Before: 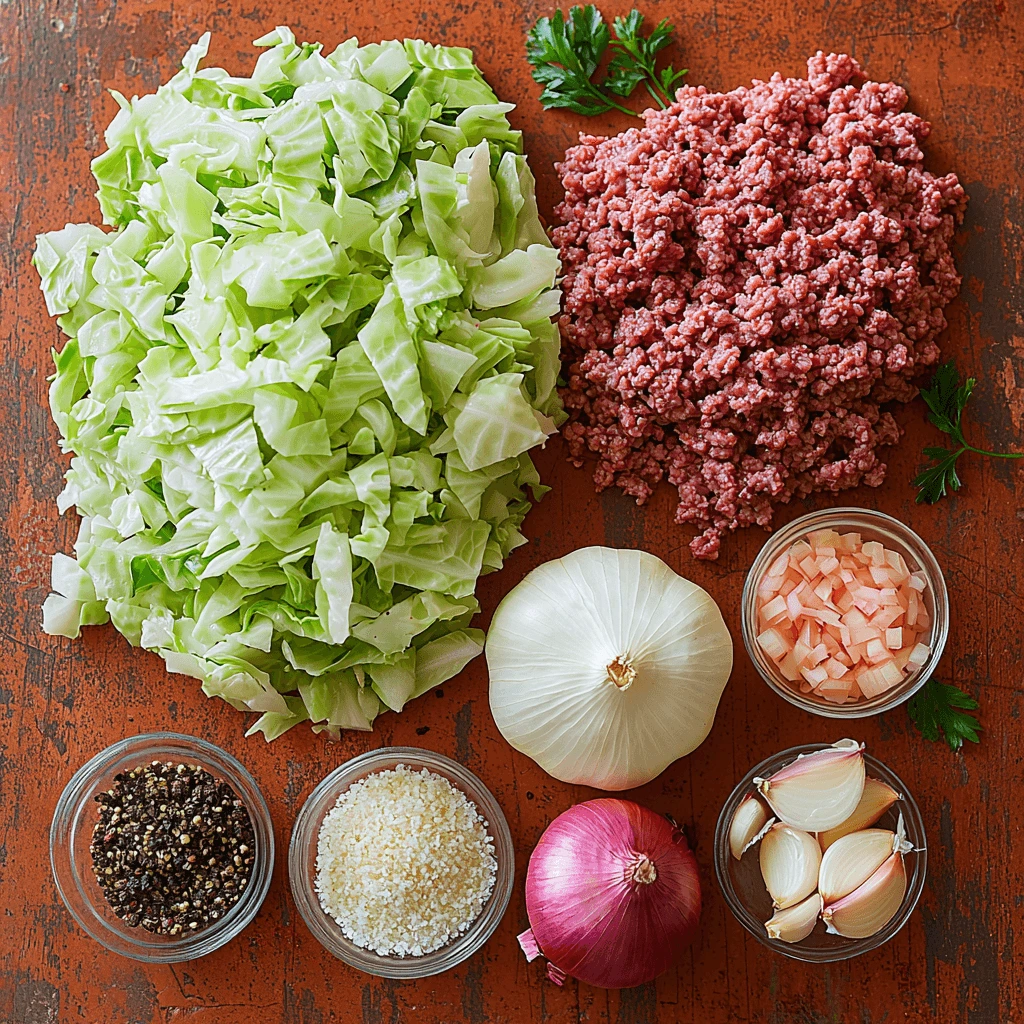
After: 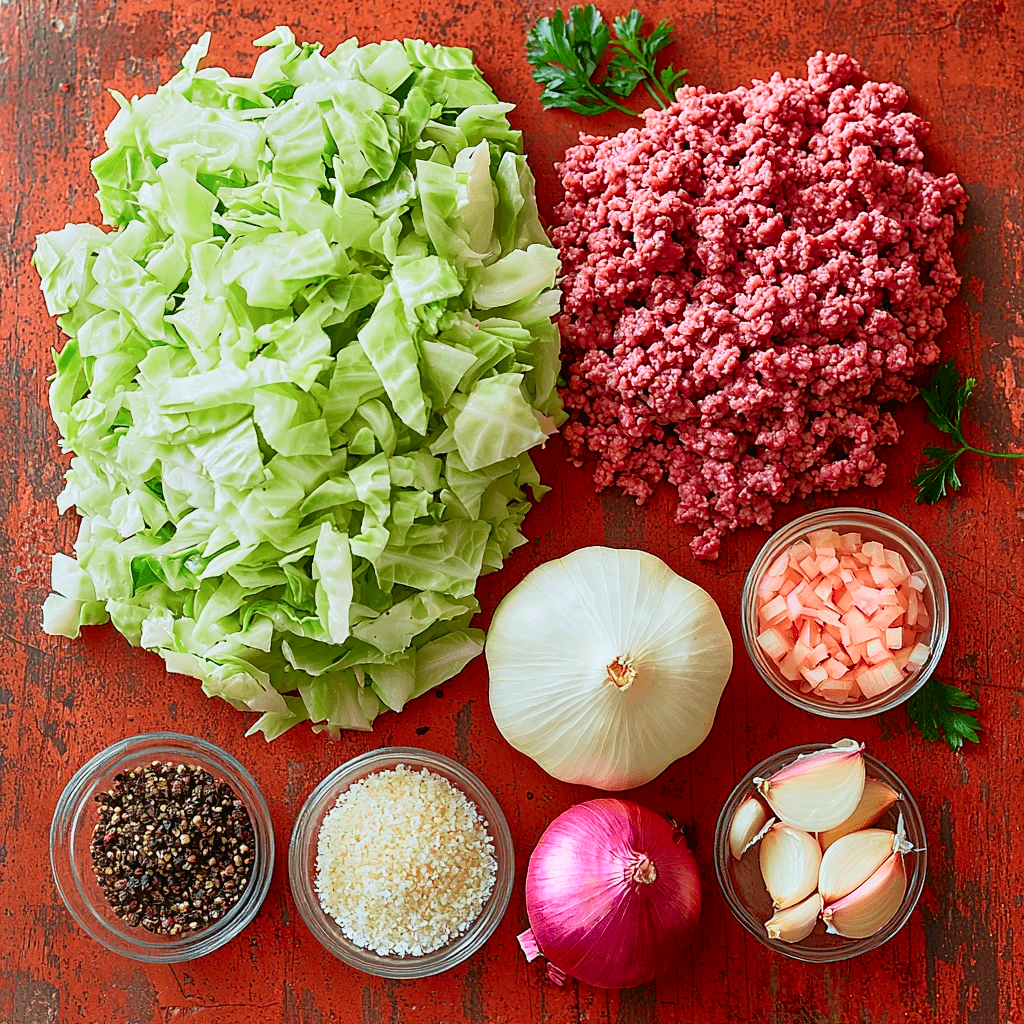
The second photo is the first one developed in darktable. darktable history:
color zones: curves: ch0 [(0.25, 0.5) (0.428, 0.473) (0.75, 0.5)]; ch1 [(0.243, 0.479) (0.398, 0.452) (0.75, 0.5)]
tone curve: curves: ch0 [(0, 0.011) (0.139, 0.106) (0.295, 0.271) (0.499, 0.523) (0.739, 0.782) (0.857, 0.879) (1, 0.967)]; ch1 [(0, 0) (0.291, 0.229) (0.394, 0.365) (0.469, 0.456) (0.507, 0.504) (0.527, 0.546) (0.571, 0.614) (0.725, 0.779) (1, 1)]; ch2 [(0, 0) (0.125, 0.089) (0.35, 0.317) (0.437, 0.42) (0.502, 0.499) (0.537, 0.551) (0.613, 0.636) (1, 1)], color space Lab, independent channels, preserve colors none
tone equalizer: -8 EV -0.528 EV, -7 EV -0.319 EV, -6 EV -0.083 EV, -5 EV 0.413 EV, -4 EV 0.985 EV, -3 EV 0.791 EV, -2 EV -0.01 EV, -1 EV 0.14 EV, +0 EV -0.012 EV, smoothing 1
